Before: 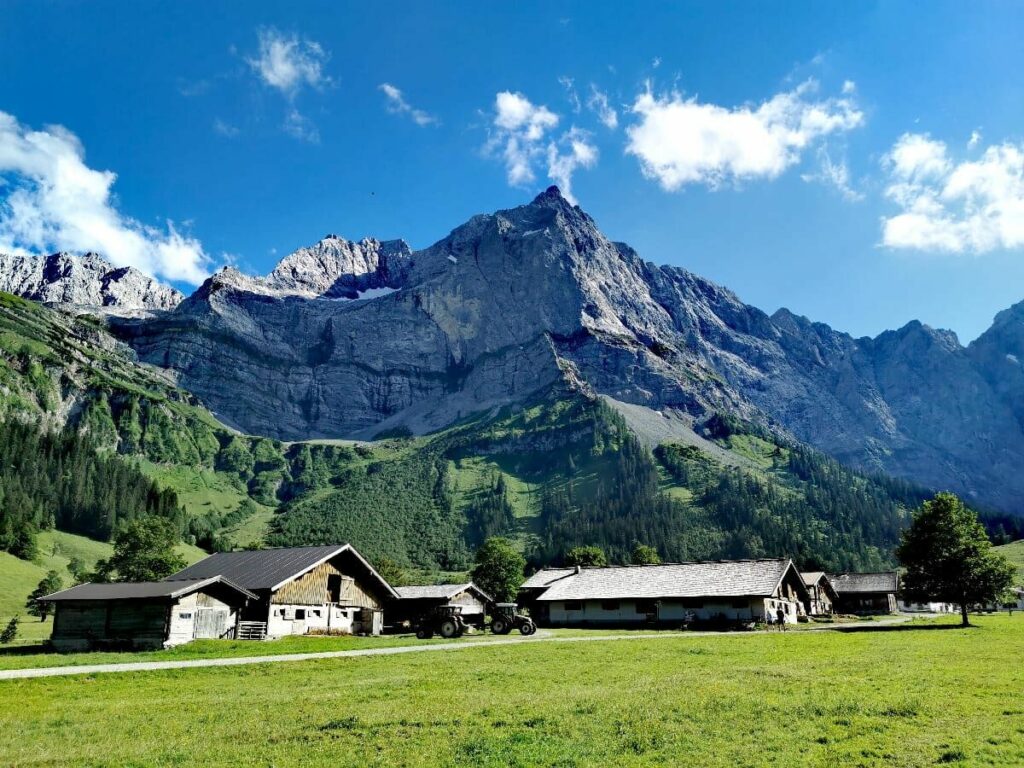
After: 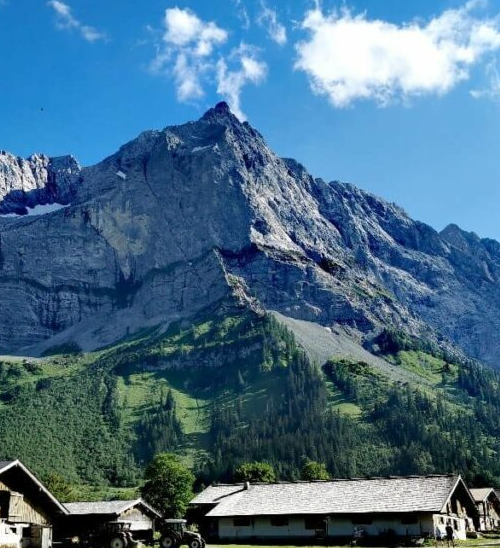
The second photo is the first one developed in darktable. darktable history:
crop: left 32.372%, top 10.988%, right 18.71%, bottom 17.556%
